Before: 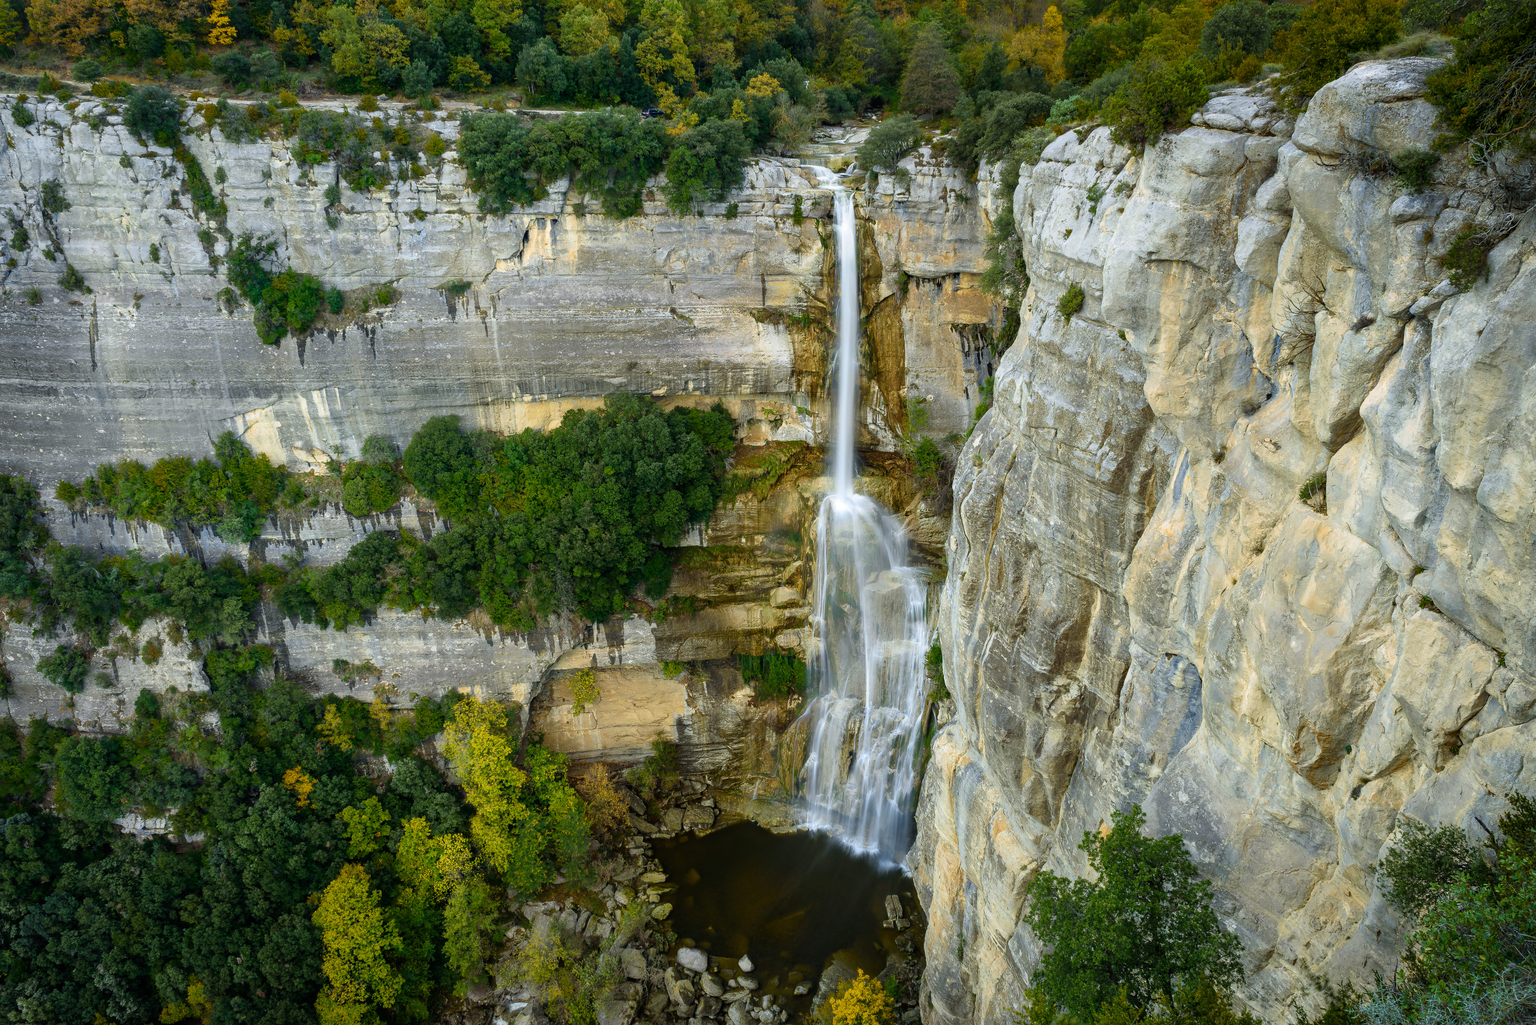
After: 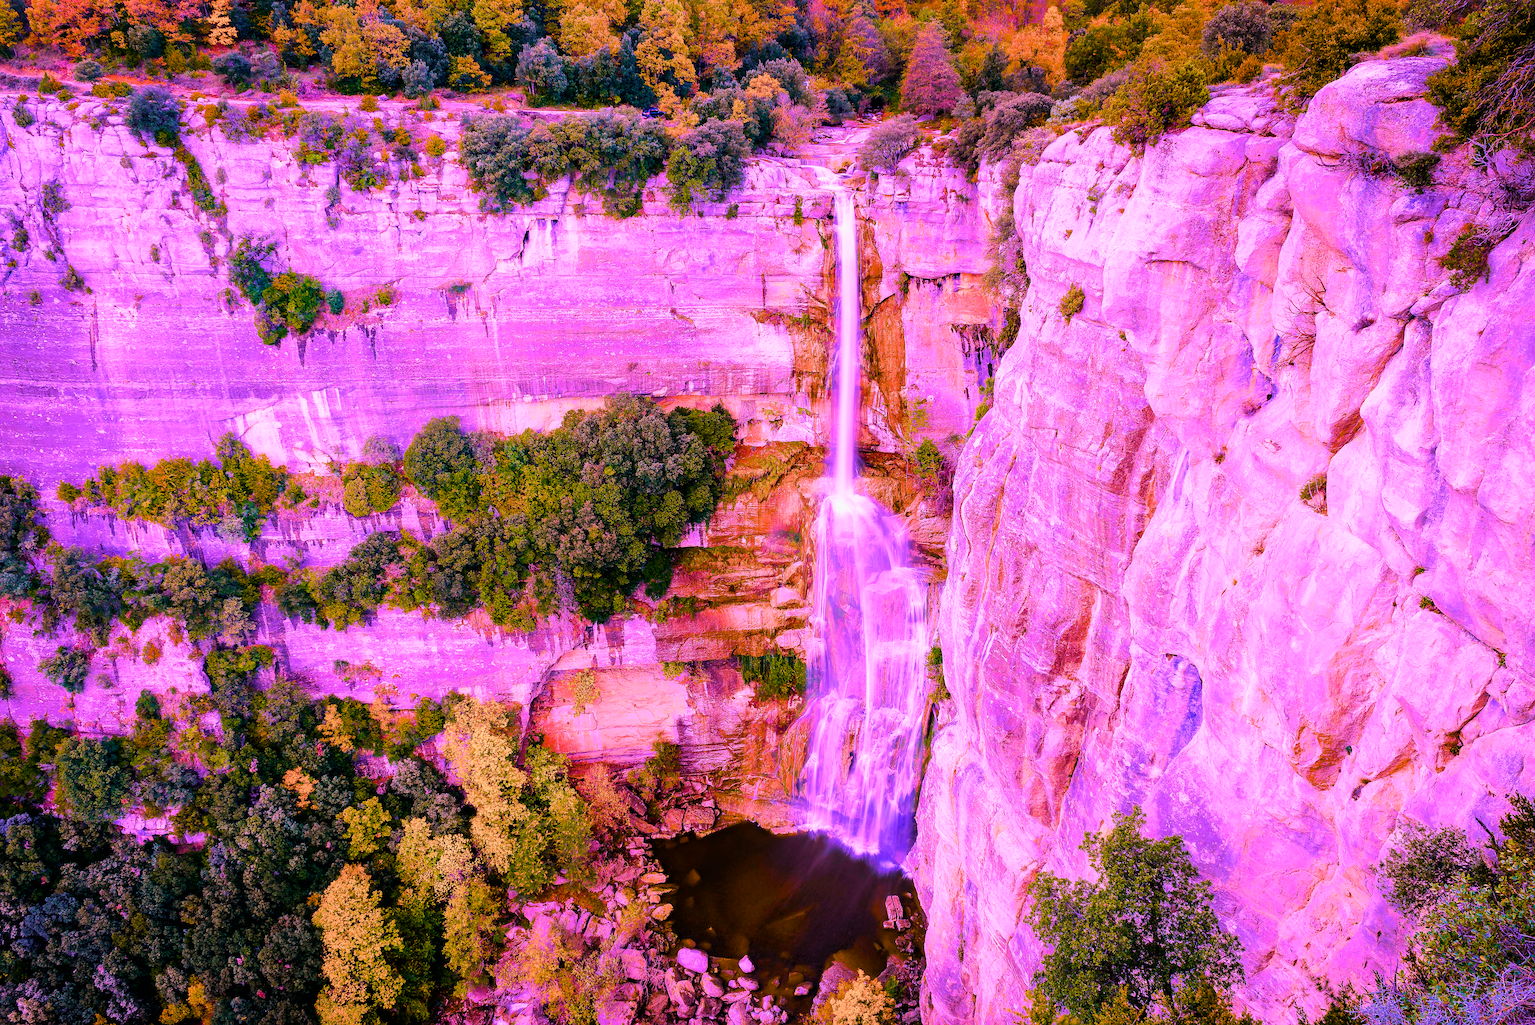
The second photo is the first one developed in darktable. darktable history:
exposure: black level correction 0, exposure 0.7 EV, compensate exposure bias true, compensate highlight preservation false
filmic rgb: black relative exposure -7.15 EV, white relative exposure 5.36 EV, hardness 3.02, color science v6 (2022)
highlight reconstruction: iterations 1, diameter of reconstruction 64 px
lens correction: scale 1.01, crop 1, focal 85, aperture 2.8, distance 7.77, camera "Canon EOS RP", lens "Canon RF 85mm F2 MACRO IS STM"
raw denoise: x [[0, 0.25, 0.5, 0.75, 1] ×4]
sharpen: on, module defaults
white balance: red 1.803, blue 1.886
color balance rgb: linear chroma grading › global chroma 9%, perceptual saturation grading › global saturation 36%, perceptual saturation grading › shadows 35%, perceptual brilliance grading › global brilliance 21.21%, perceptual brilliance grading › shadows -35%, global vibrance 21.21%
